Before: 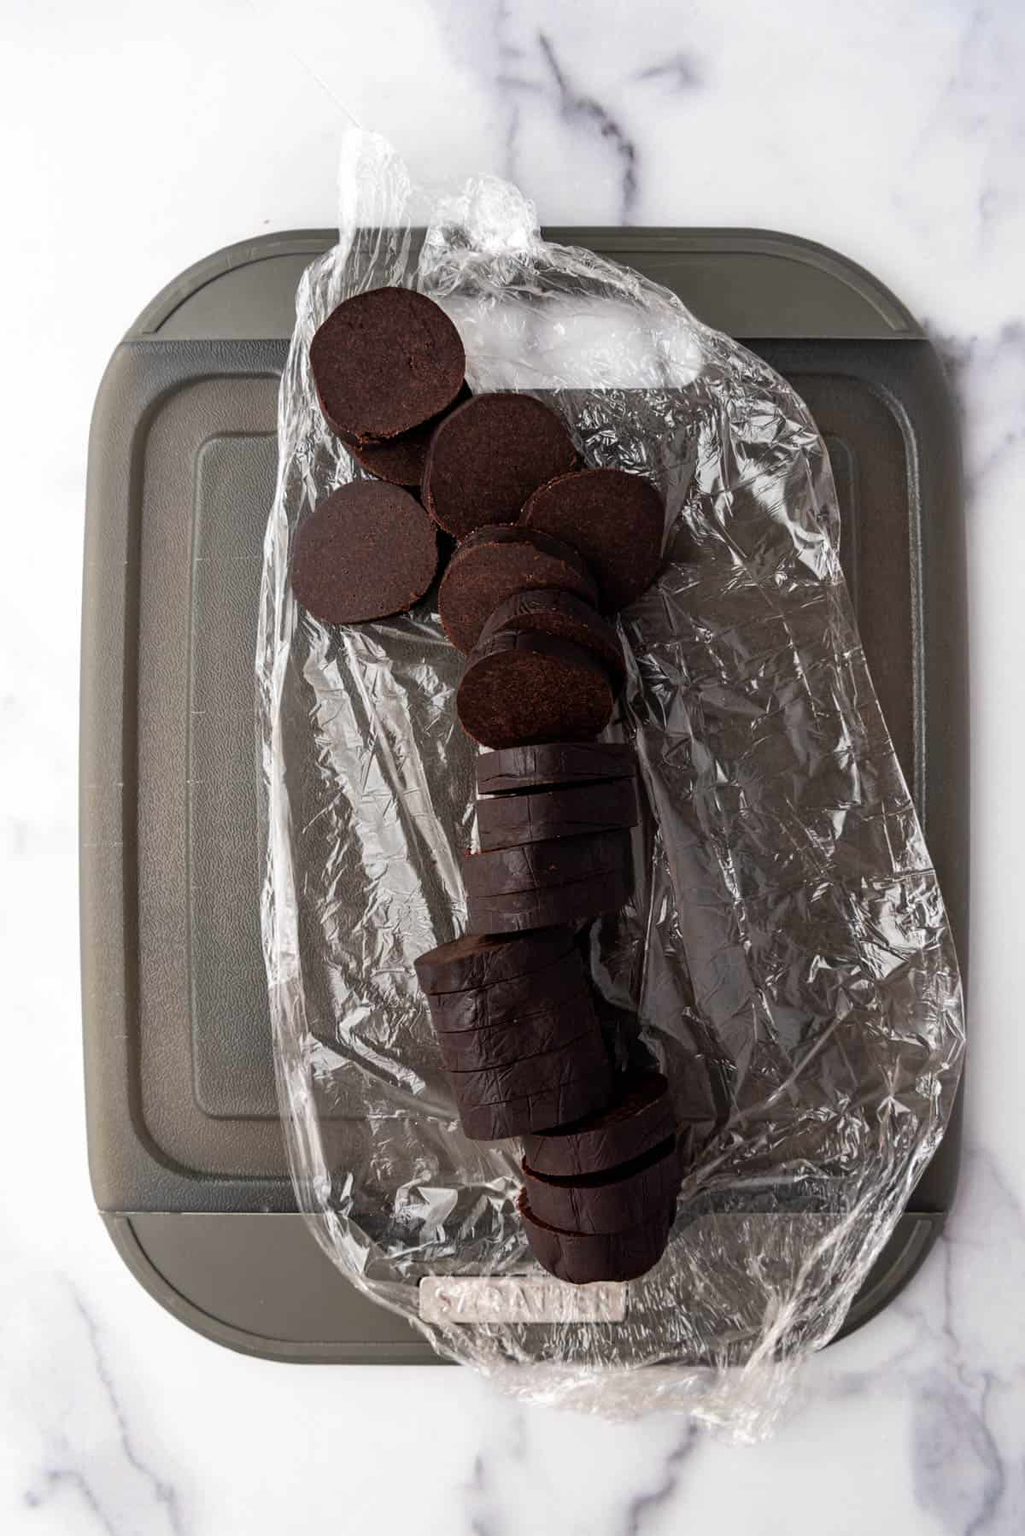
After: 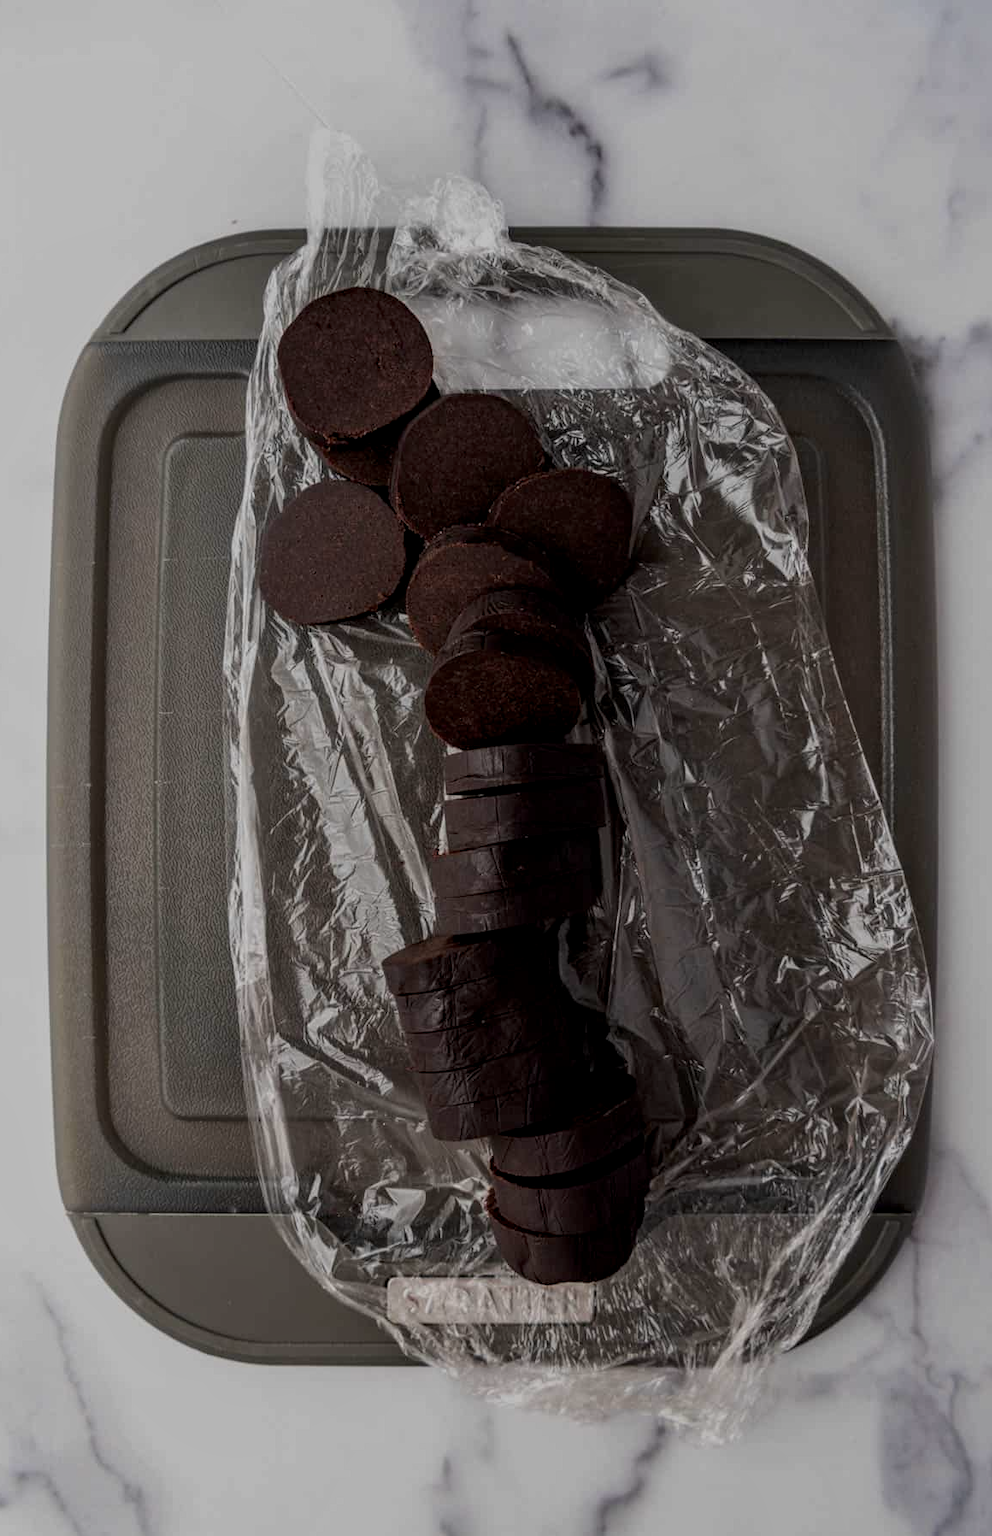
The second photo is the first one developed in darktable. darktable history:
local contrast: on, module defaults
crop and rotate: left 3.238%
exposure: exposure -1 EV, compensate highlight preservation false
